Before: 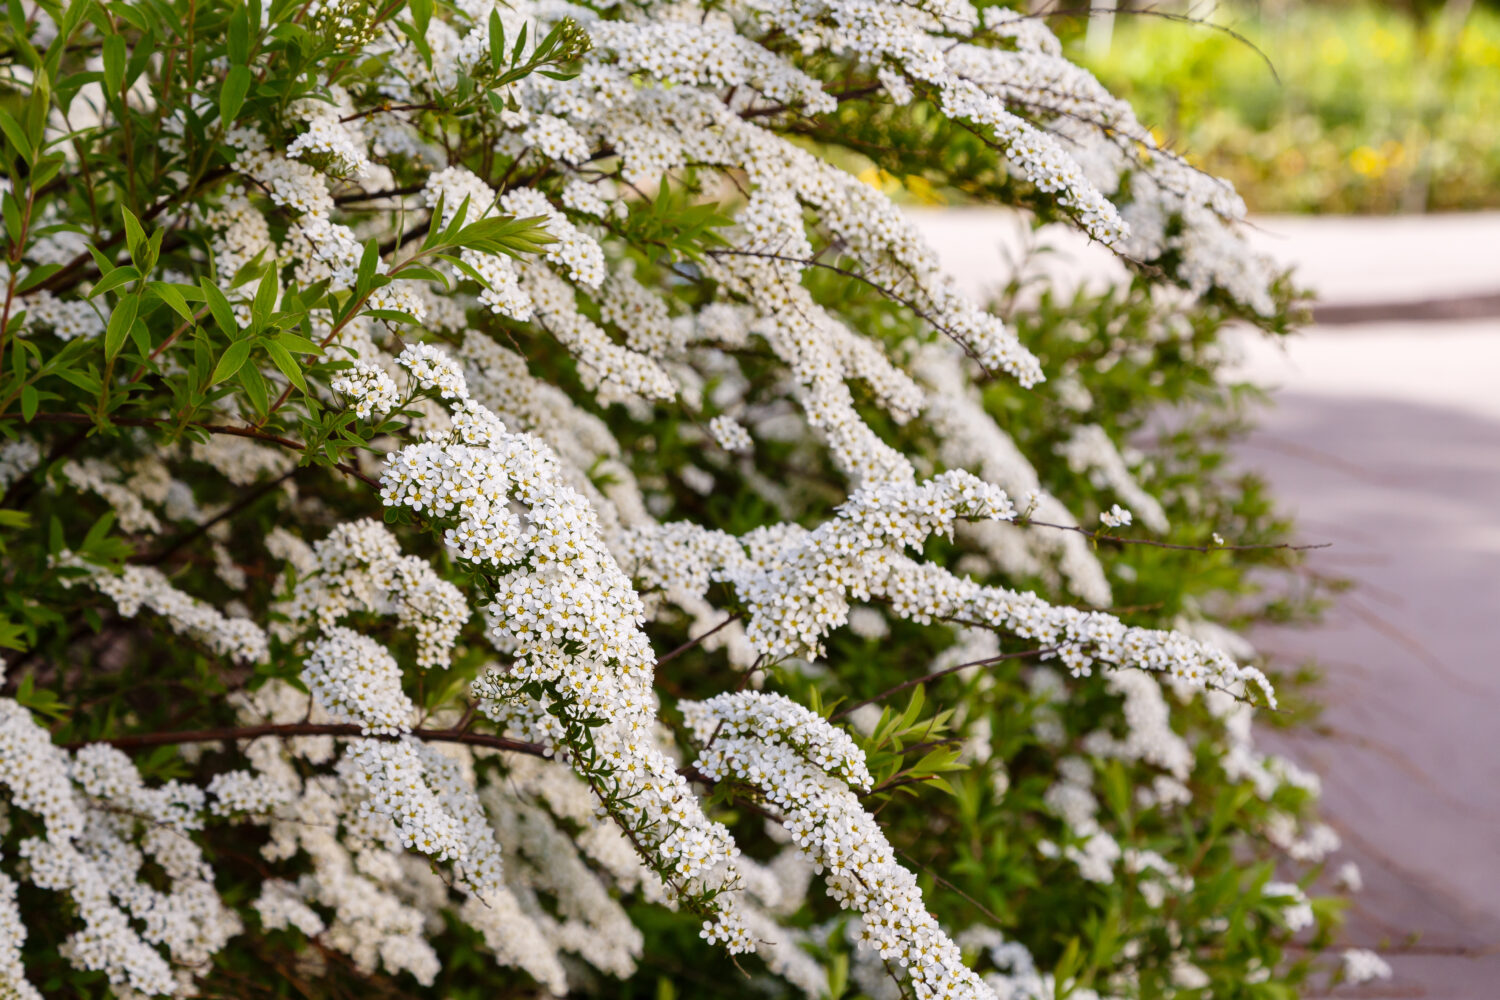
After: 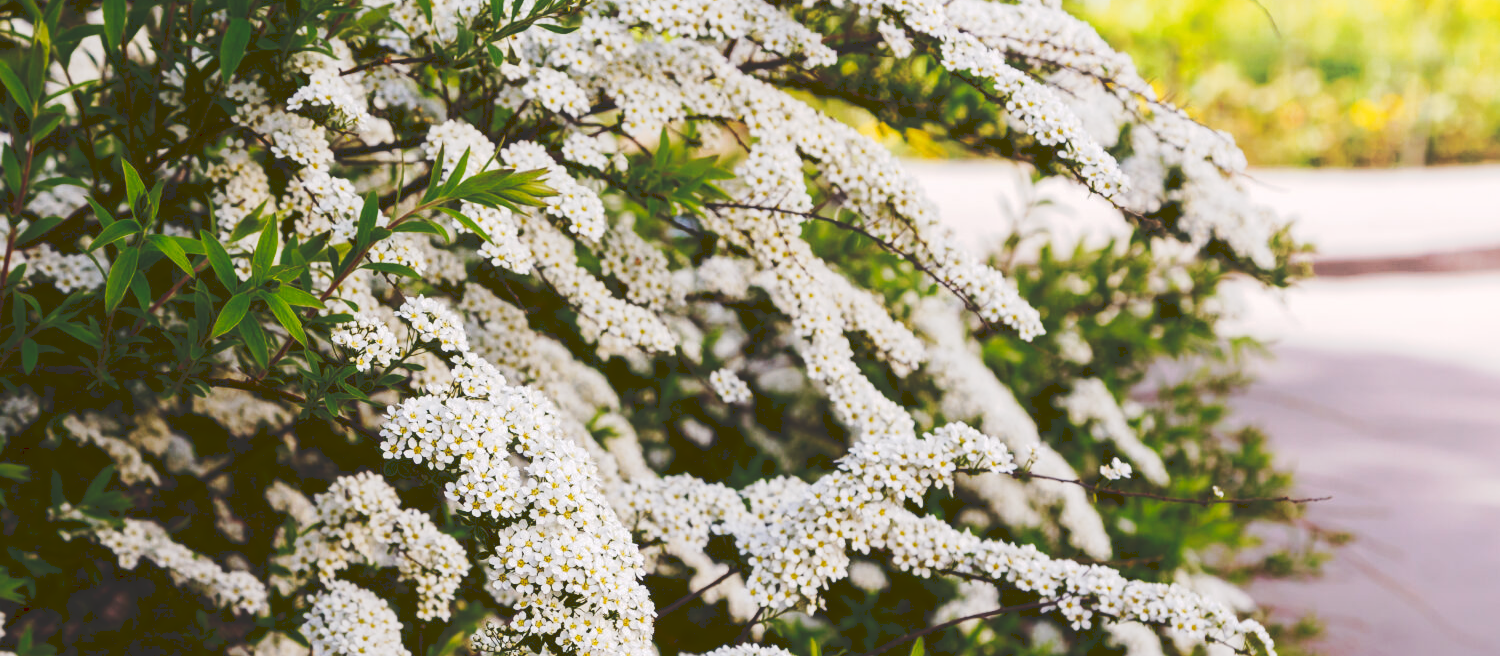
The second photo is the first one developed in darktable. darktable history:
crop and rotate: top 4.756%, bottom 29.61%
shadows and highlights: shadows -23.64, highlights 44.64, soften with gaussian
exposure: exposure 0.014 EV, compensate highlight preservation false
tone curve: curves: ch0 [(0, 0) (0.003, 0.174) (0.011, 0.178) (0.025, 0.182) (0.044, 0.185) (0.069, 0.191) (0.1, 0.194) (0.136, 0.199) (0.177, 0.219) (0.224, 0.246) (0.277, 0.284) (0.335, 0.35) (0.399, 0.43) (0.468, 0.539) (0.543, 0.637) (0.623, 0.711) (0.709, 0.799) (0.801, 0.865) (0.898, 0.914) (1, 1)], preserve colors none
contrast brightness saturation: brightness -0.09
